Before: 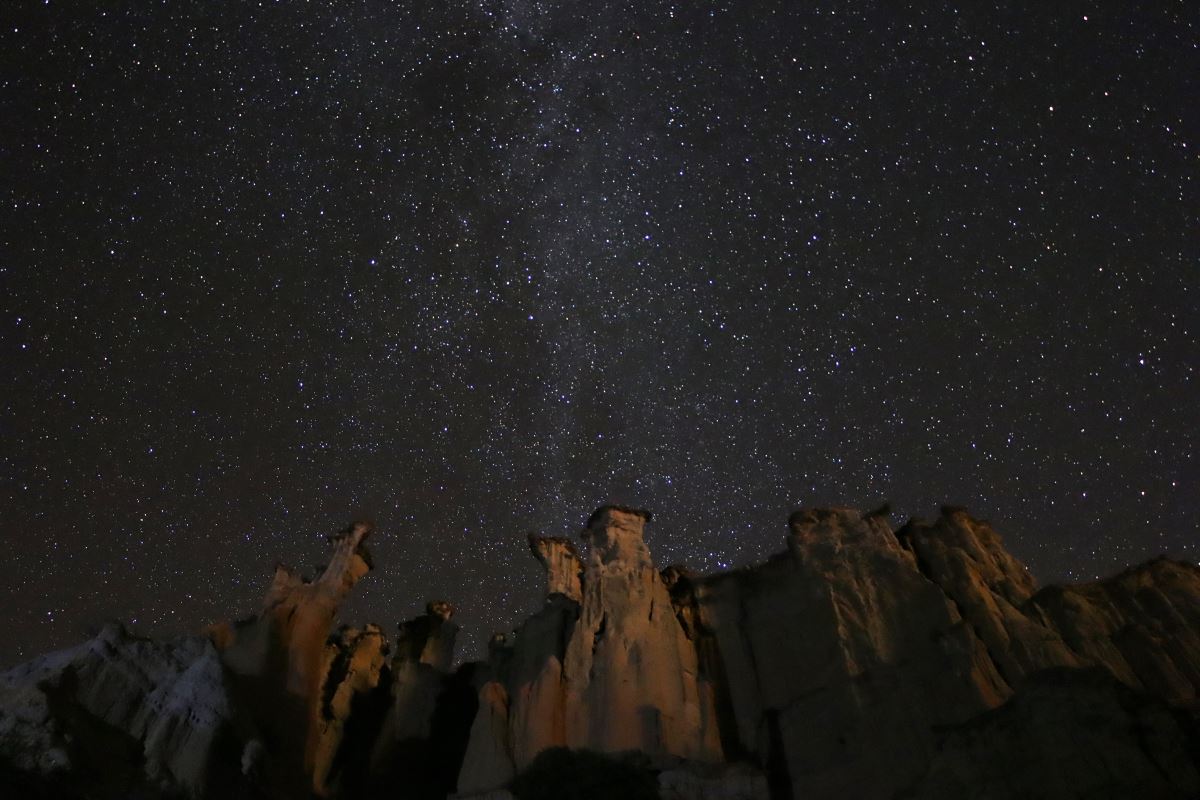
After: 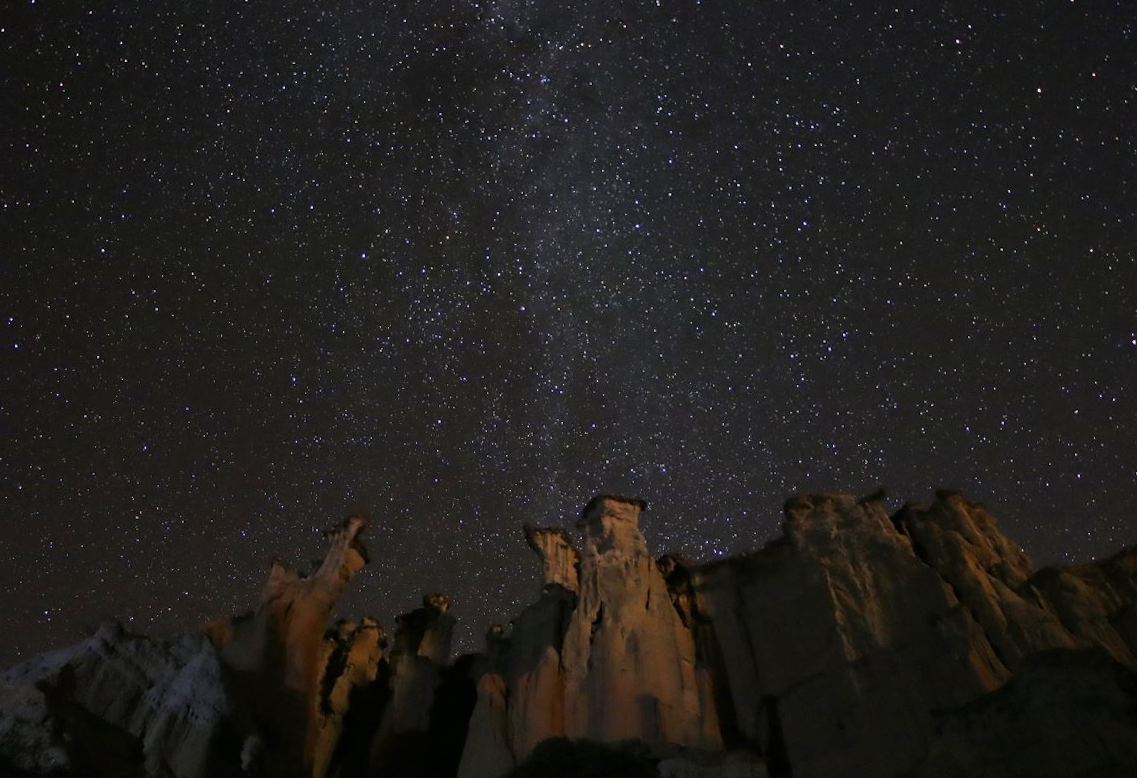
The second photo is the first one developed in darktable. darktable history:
crop: right 4.126%, bottom 0.031%
rotate and perspective: rotation -1°, crop left 0.011, crop right 0.989, crop top 0.025, crop bottom 0.975
